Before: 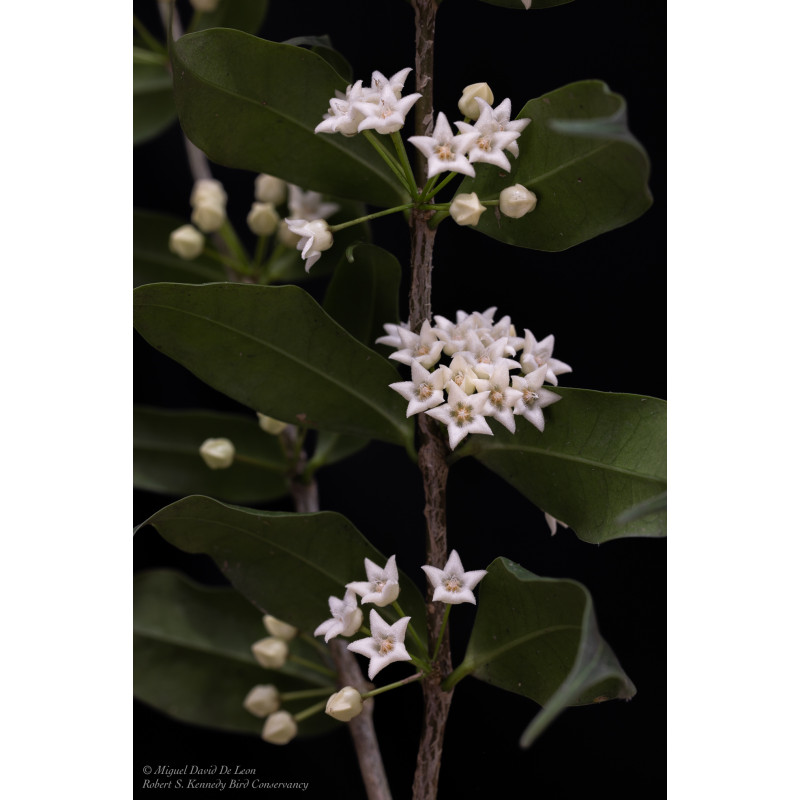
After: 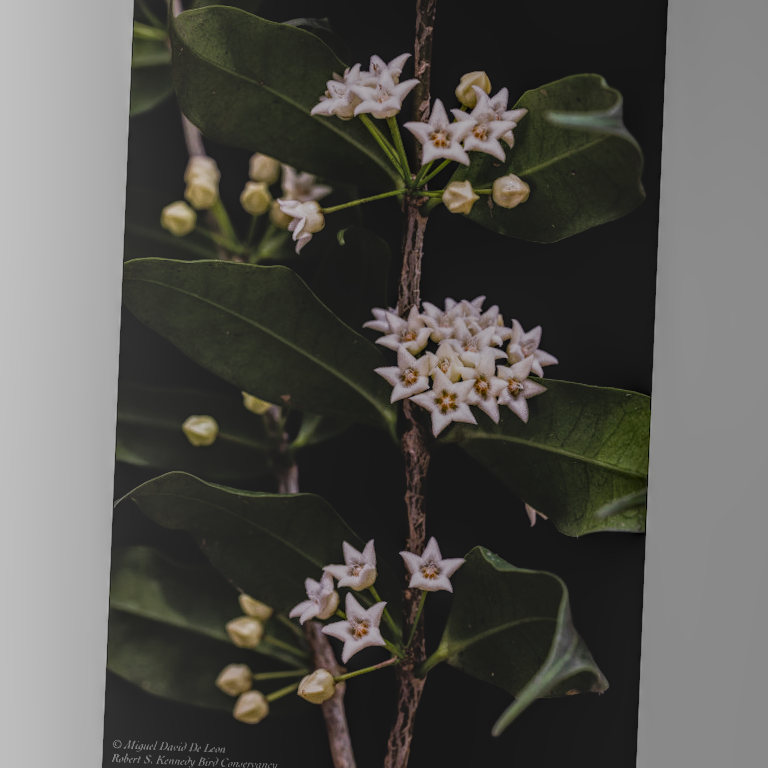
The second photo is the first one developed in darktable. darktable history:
local contrast: highlights 20%, shadows 30%, detail 200%, midtone range 0.2
crop and rotate: angle -2.38°
sigmoid: contrast 1.8
